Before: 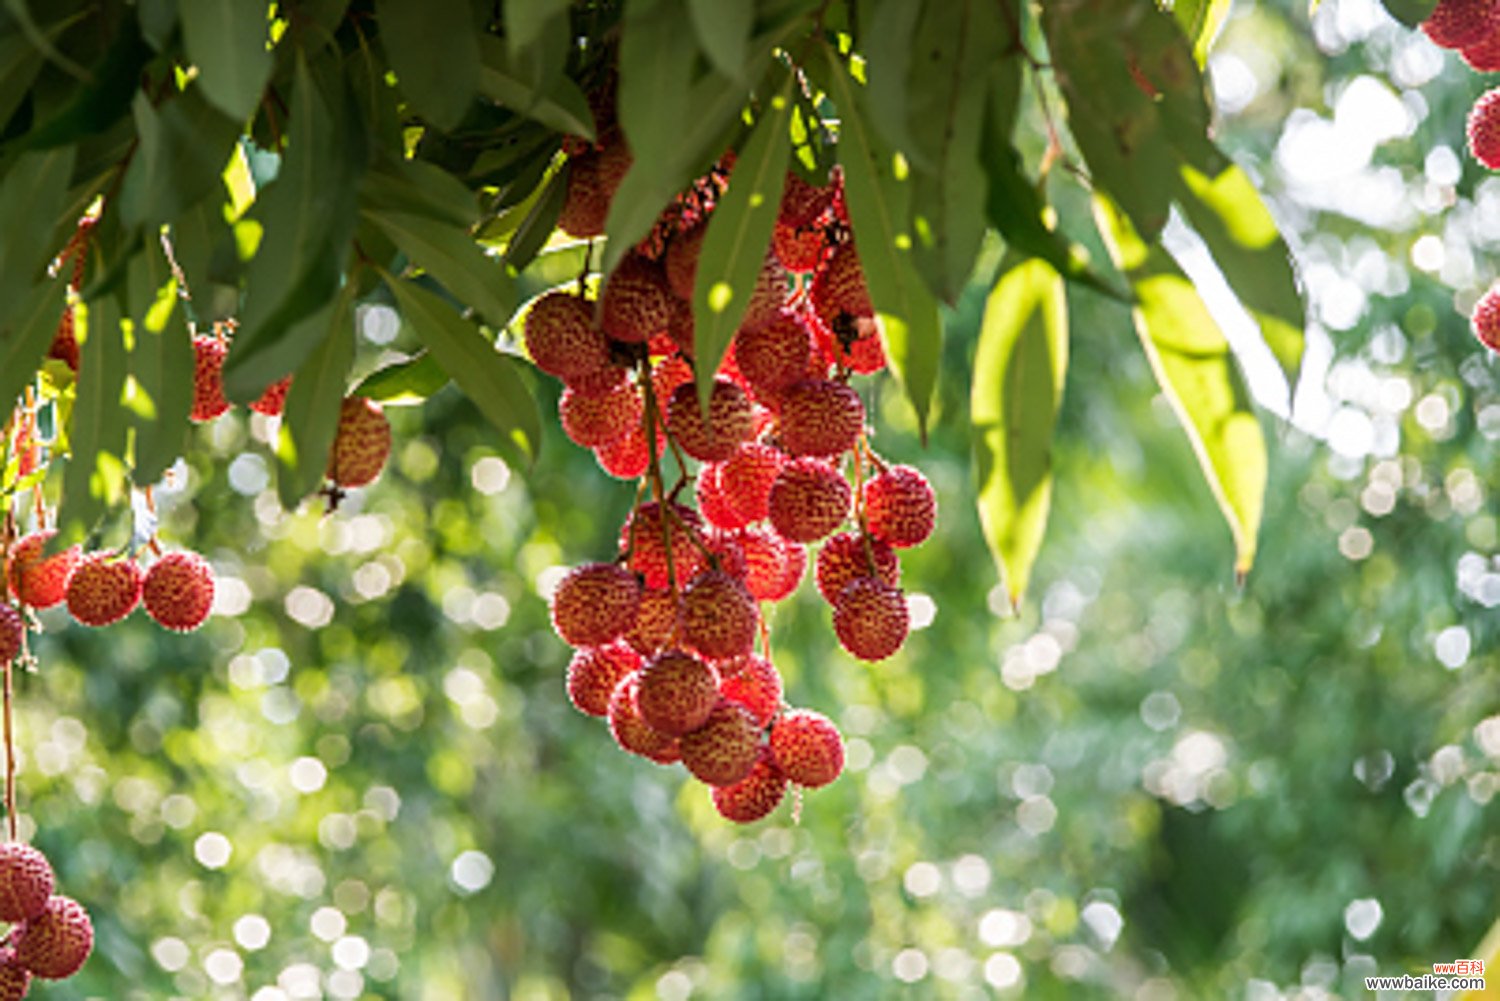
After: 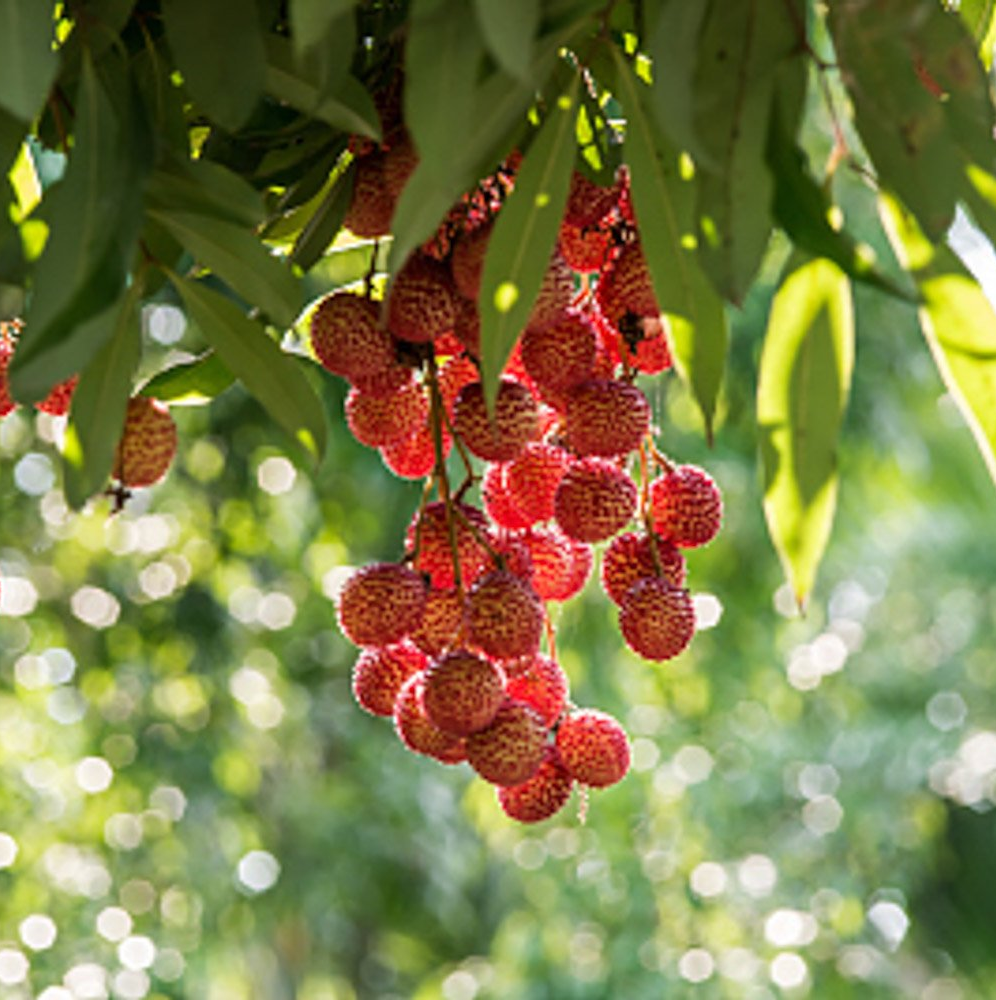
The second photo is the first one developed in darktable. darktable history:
crop and rotate: left 14.295%, right 19.251%
